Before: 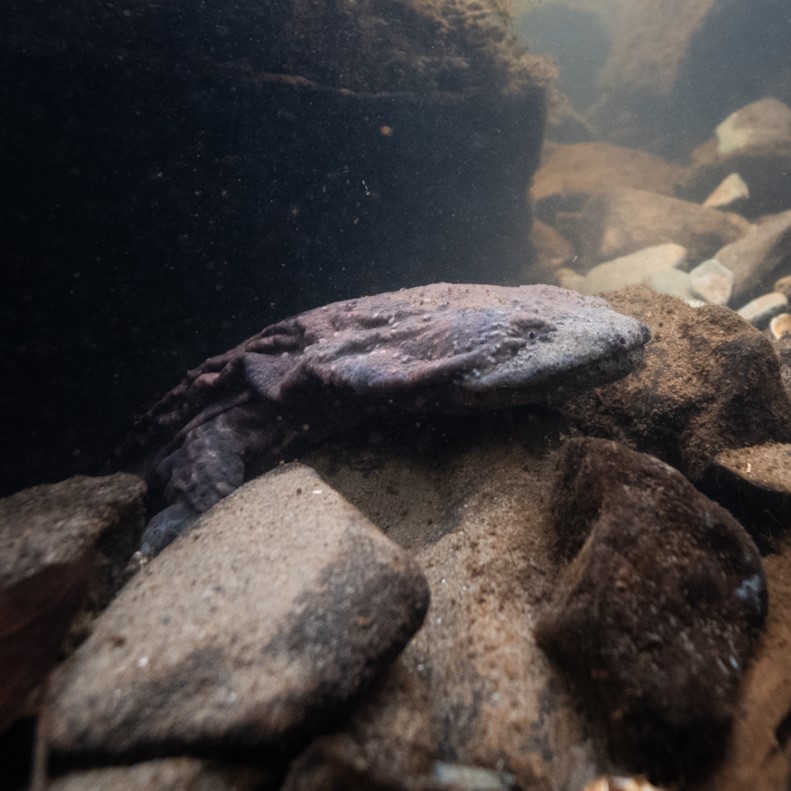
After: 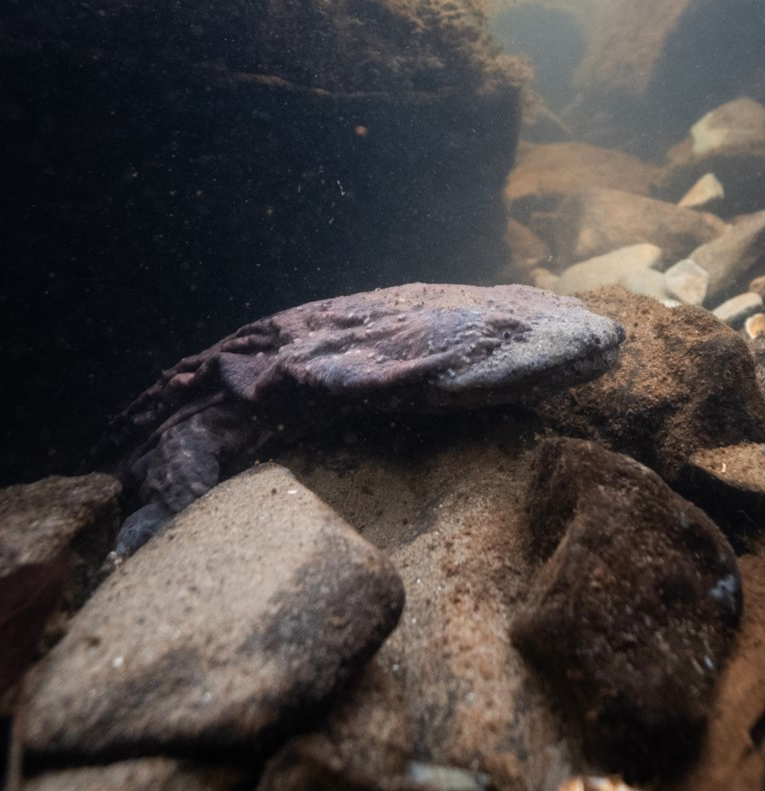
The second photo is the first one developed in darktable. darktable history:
color zones: curves: ch1 [(0, 0.525) (0.143, 0.556) (0.286, 0.52) (0.429, 0.5) (0.571, 0.5) (0.714, 0.5) (0.857, 0.503) (1, 0.525)]
crop and rotate: left 3.238%
